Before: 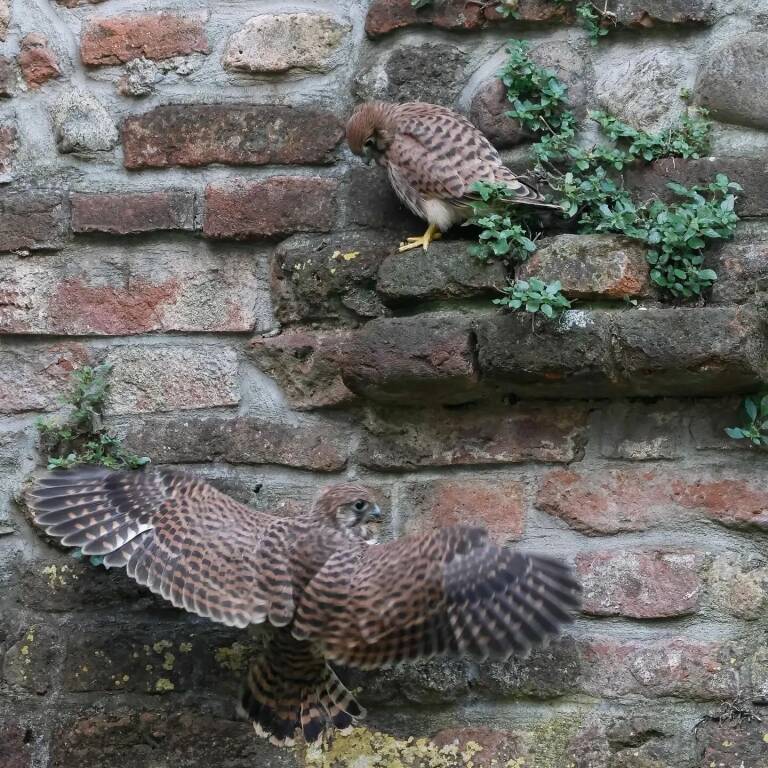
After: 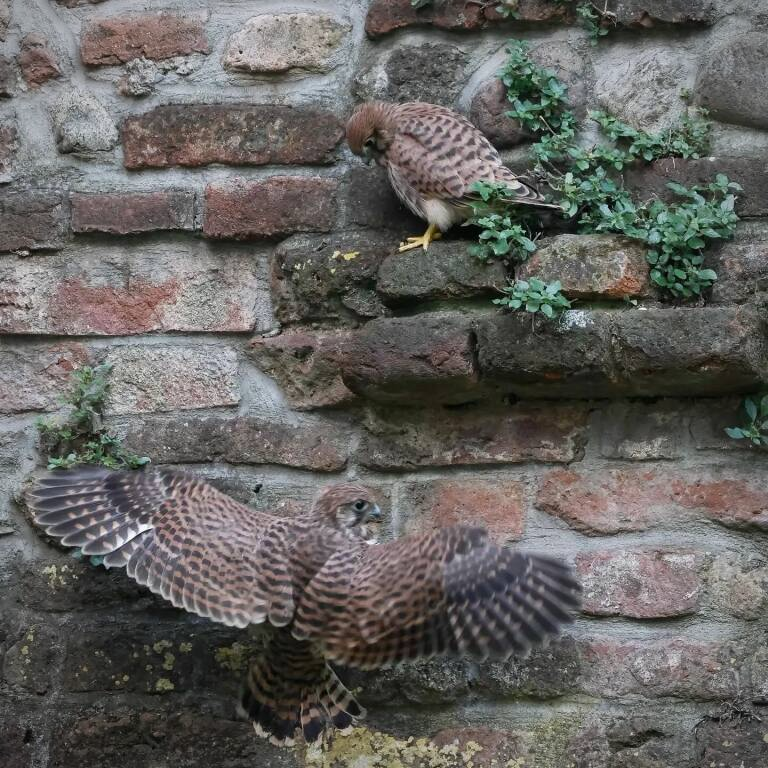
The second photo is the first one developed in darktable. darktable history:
vignetting: fall-off radius 60.29%, automatic ratio true
